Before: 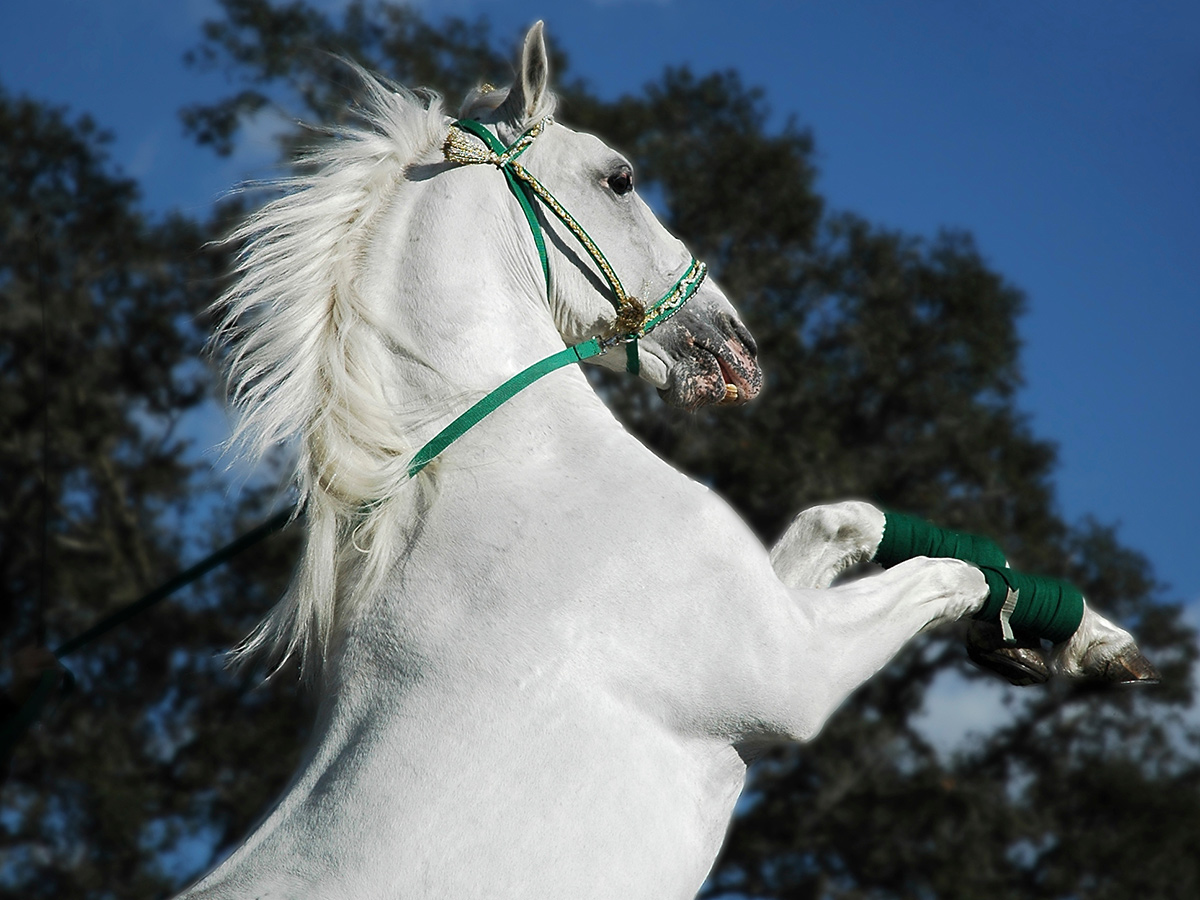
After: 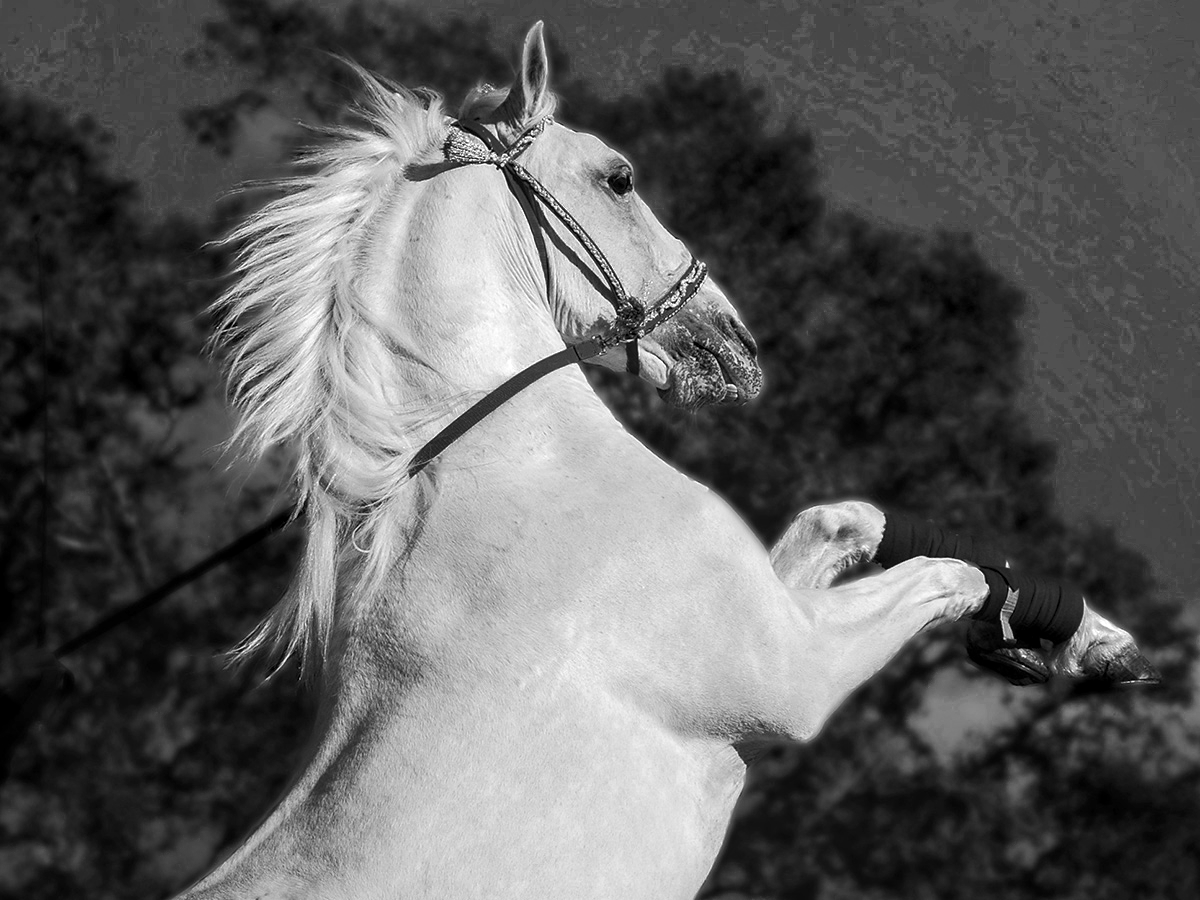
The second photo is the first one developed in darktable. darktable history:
local contrast: detail 130%
color balance rgb: linear chroma grading › global chroma 15%, perceptual saturation grading › global saturation 30%
color zones: curves: ch0 [(0.002, 0.589) (0.107, 0.484) (0.146, 0.249) (0.217, 0.352) (0.309, 0.525) (0.39, 0.404) (0.455, 0.169) (0.597, 0.055) (0.724, 0.212) (0.775, 0.691) (0.869, 0.571) (1, 0.587)]; ch1 [(0, 0) (0.143, 0) (0.286, 0) (0.429, 0) (0.571, 0) (0.714, 0) (0.857, 0)]
